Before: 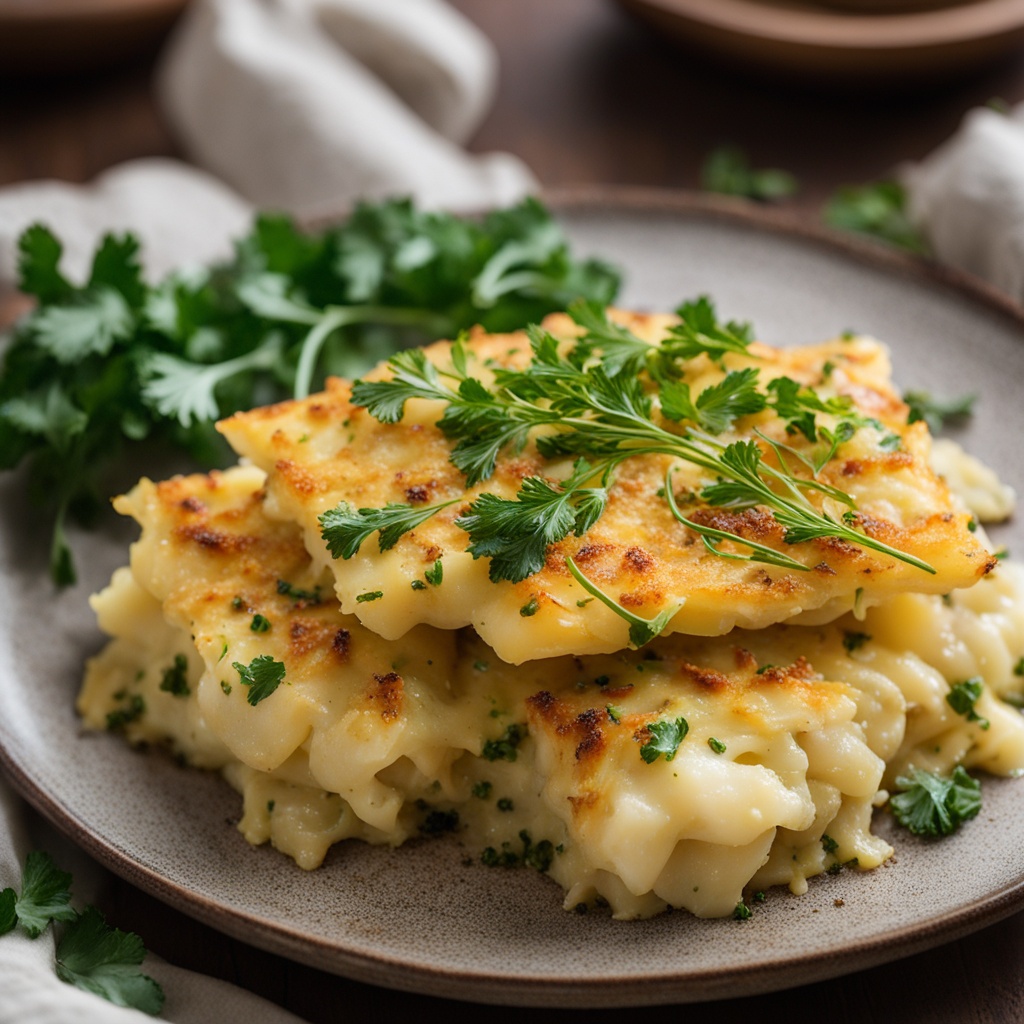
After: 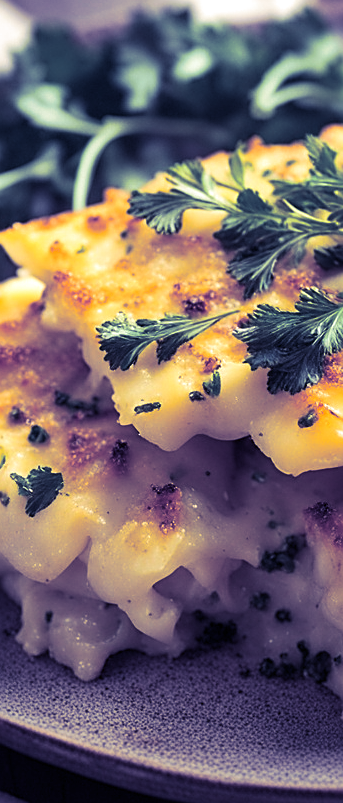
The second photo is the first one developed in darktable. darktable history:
split-toning: shadows › hue 242.67°, shadows › saturation 0.733, highlights › hue 45.33°, highlights › saturation 0.667, balance -53.304, compress 21.15%
sharpen: on, module defaults
exposure: exposure 0.564 EV, compensate highlight preservation false
crop and rotate: left 21.77%, top 18.528%, right 44.676%, bottom 2.997%
